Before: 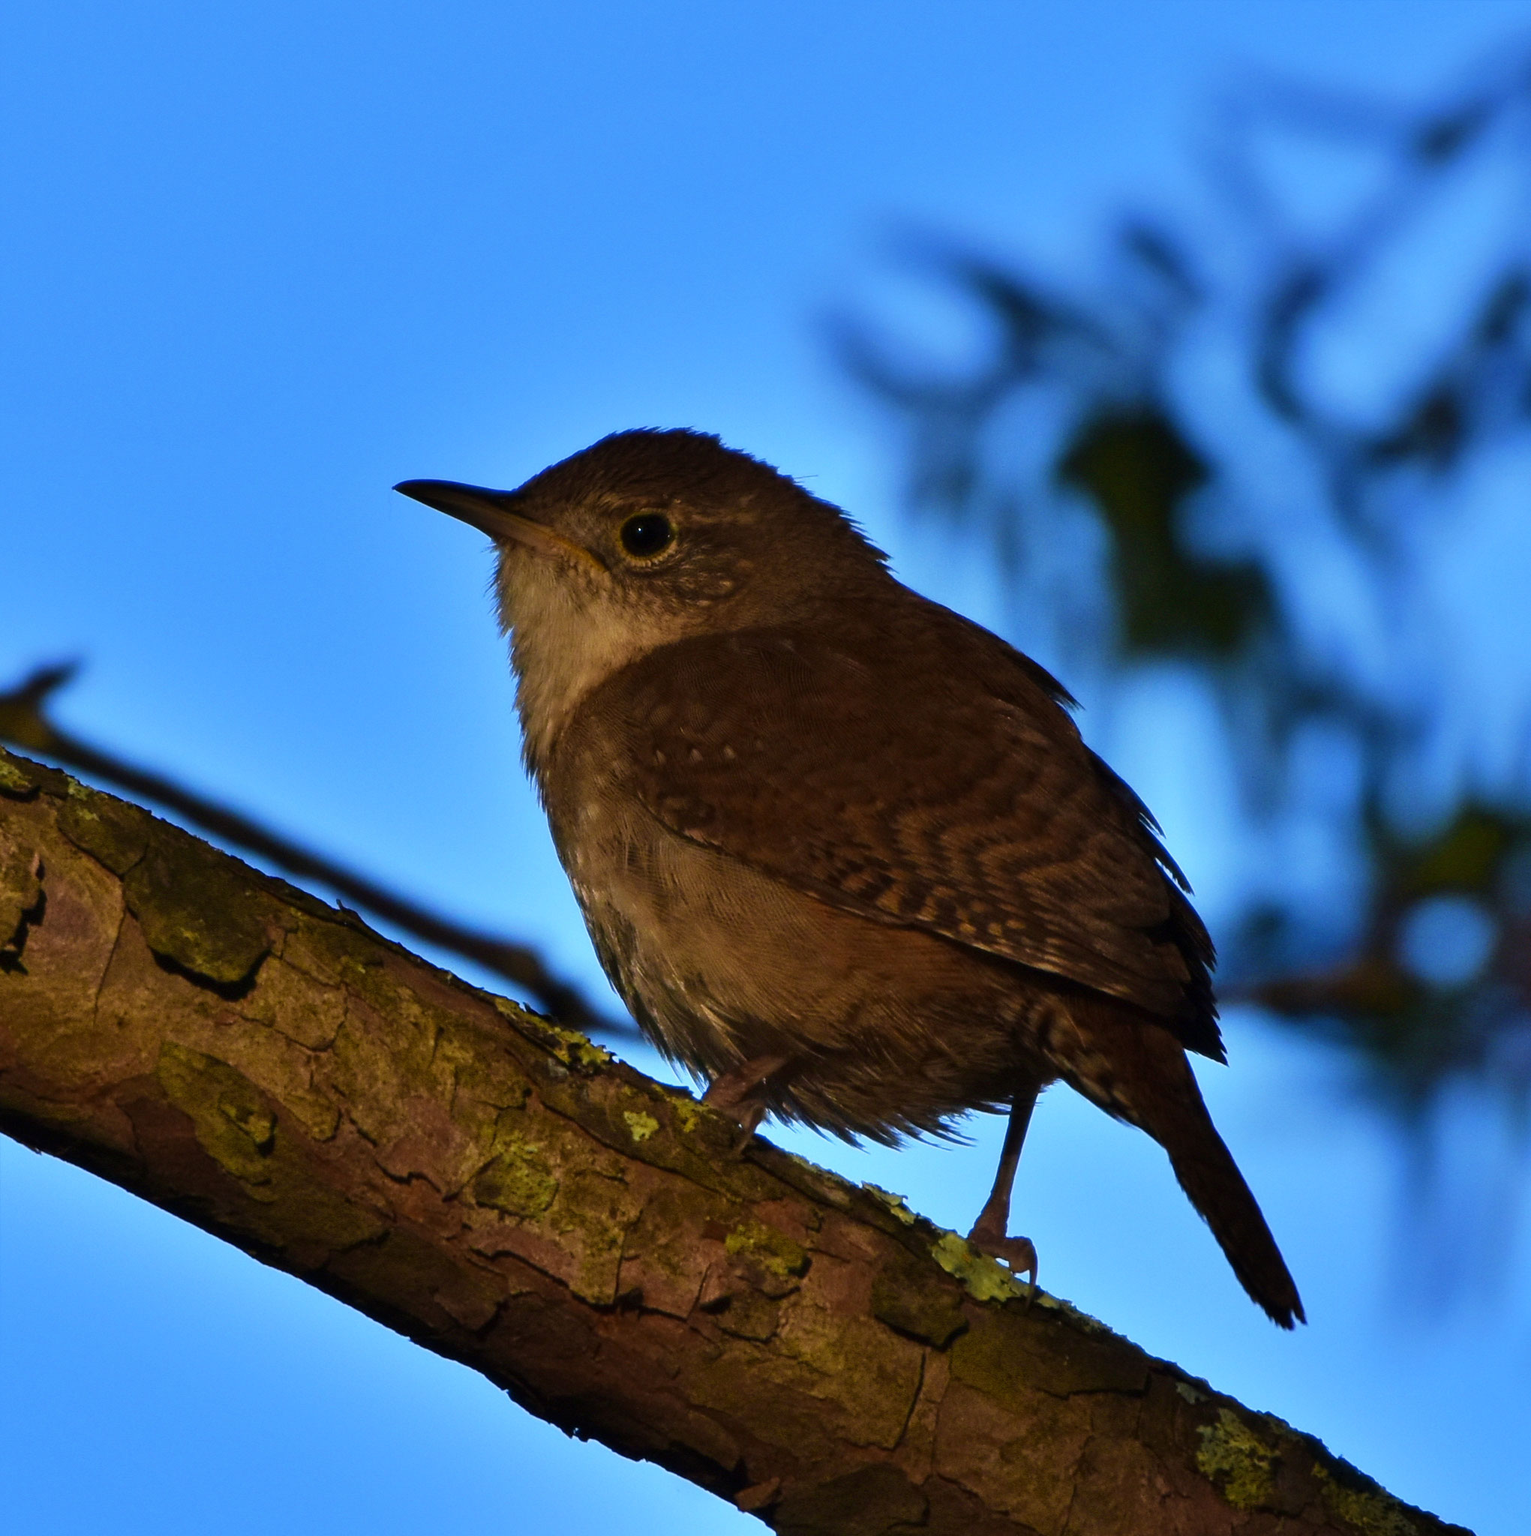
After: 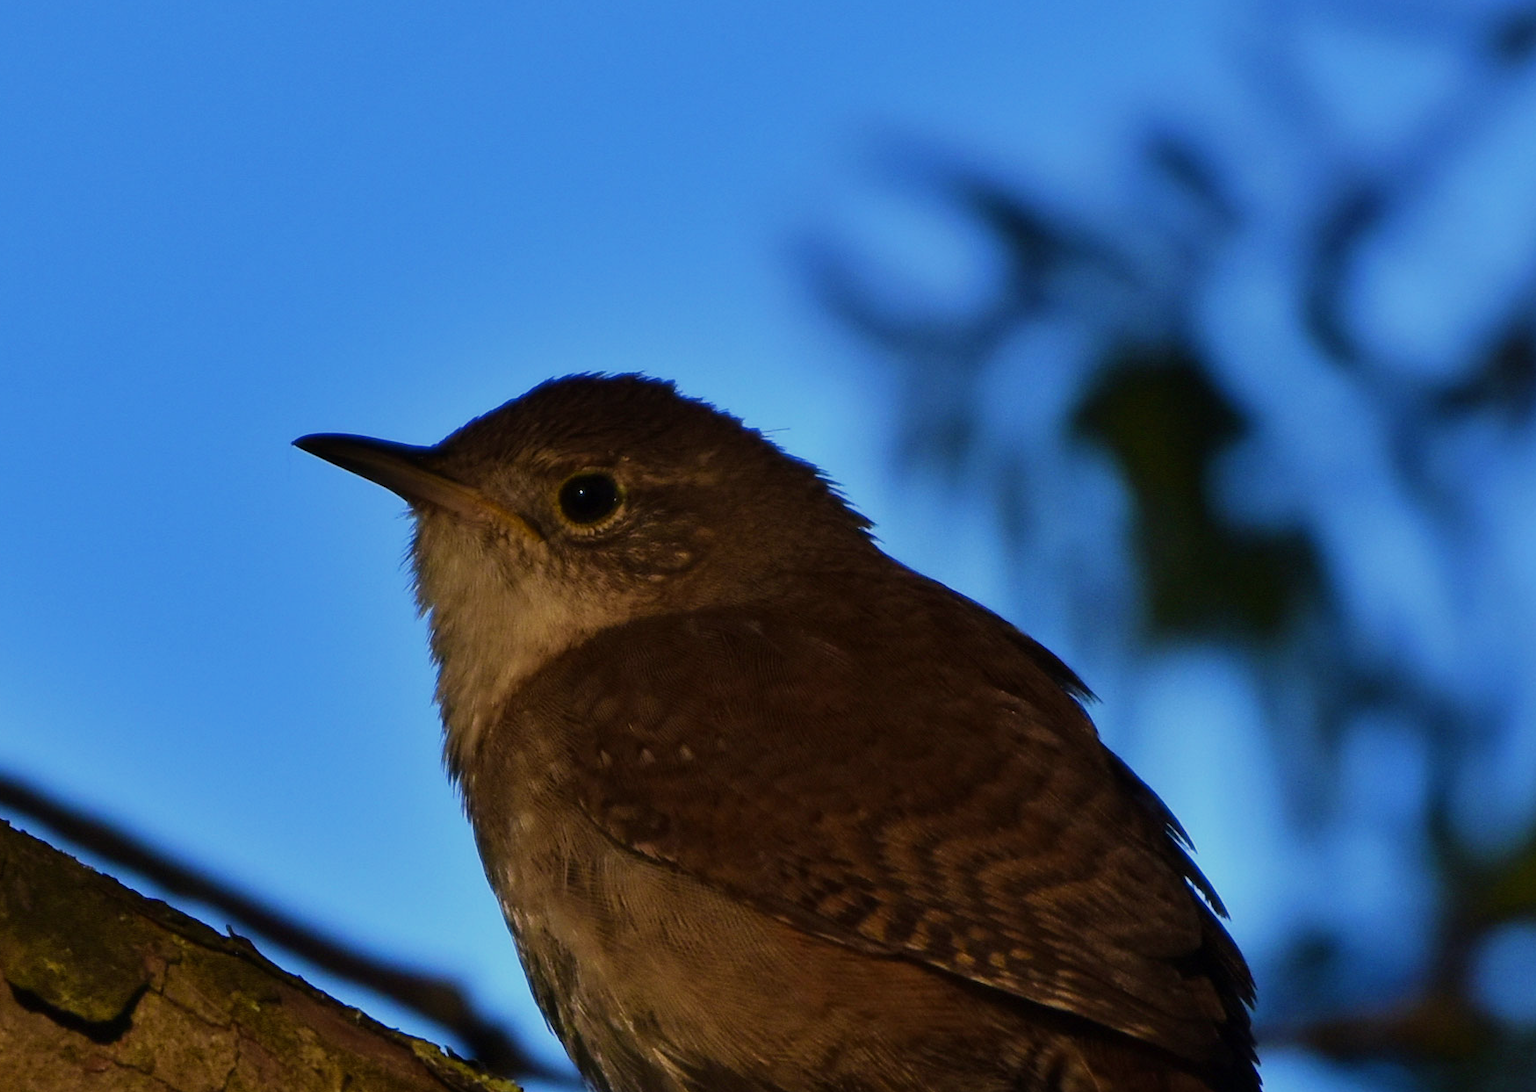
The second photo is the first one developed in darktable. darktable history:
exposure: exposure -0.396 EV, compensate highlight preservation false
crop and rotate: left 9.421%, top 7.131%, right 4.843%, bottom 32.108%
